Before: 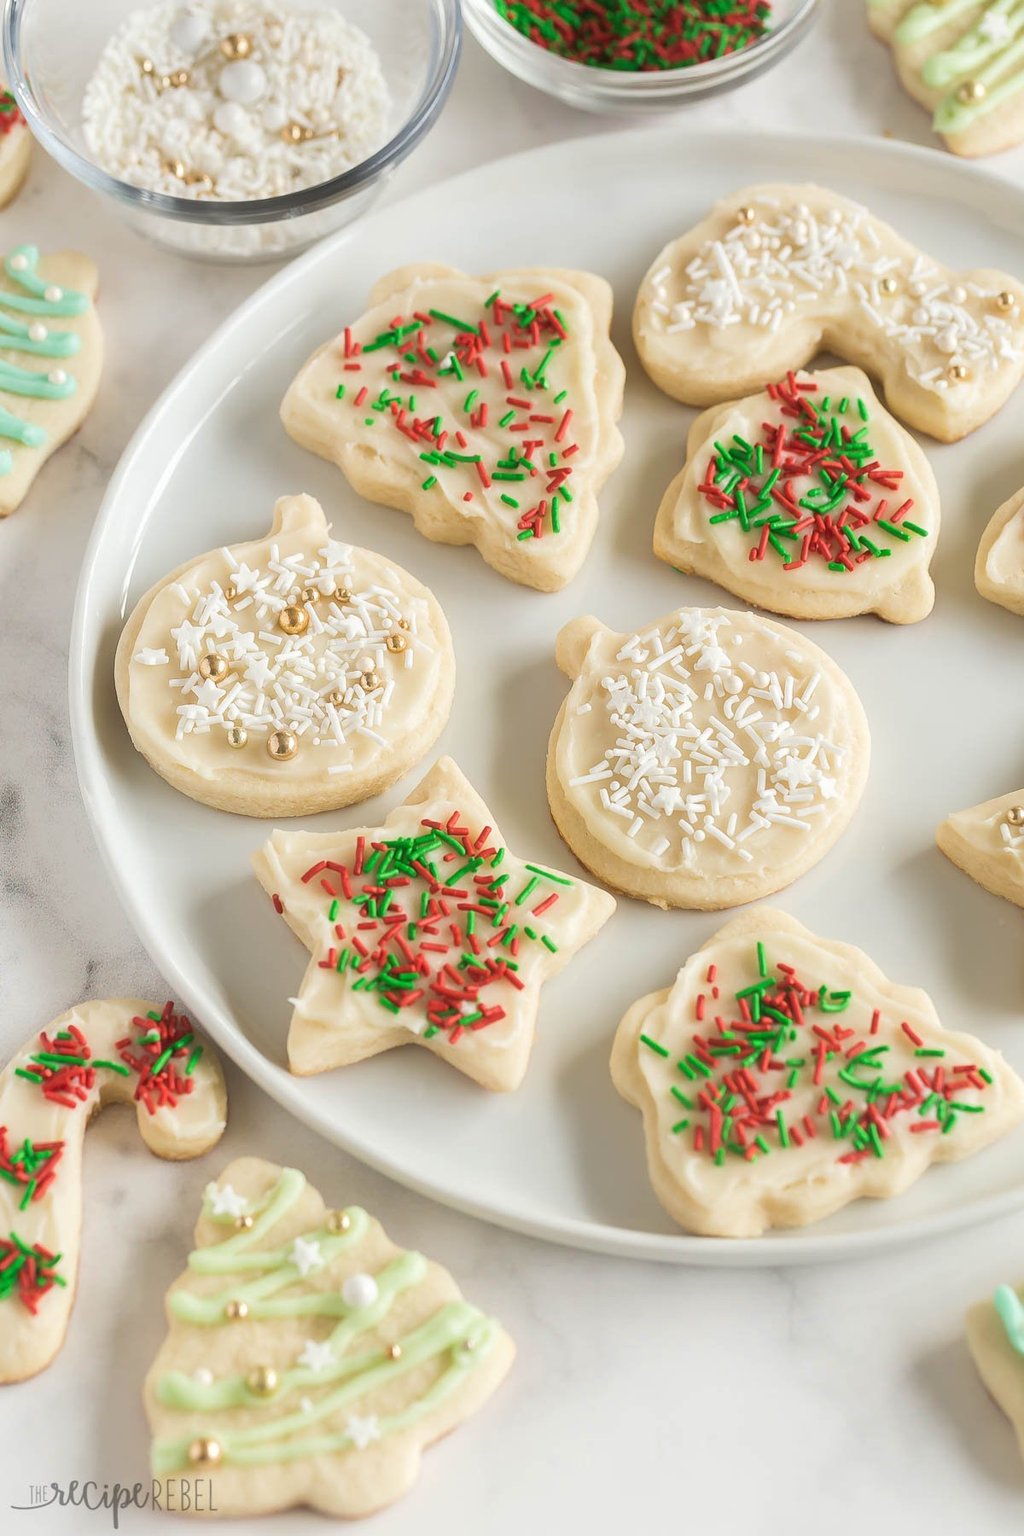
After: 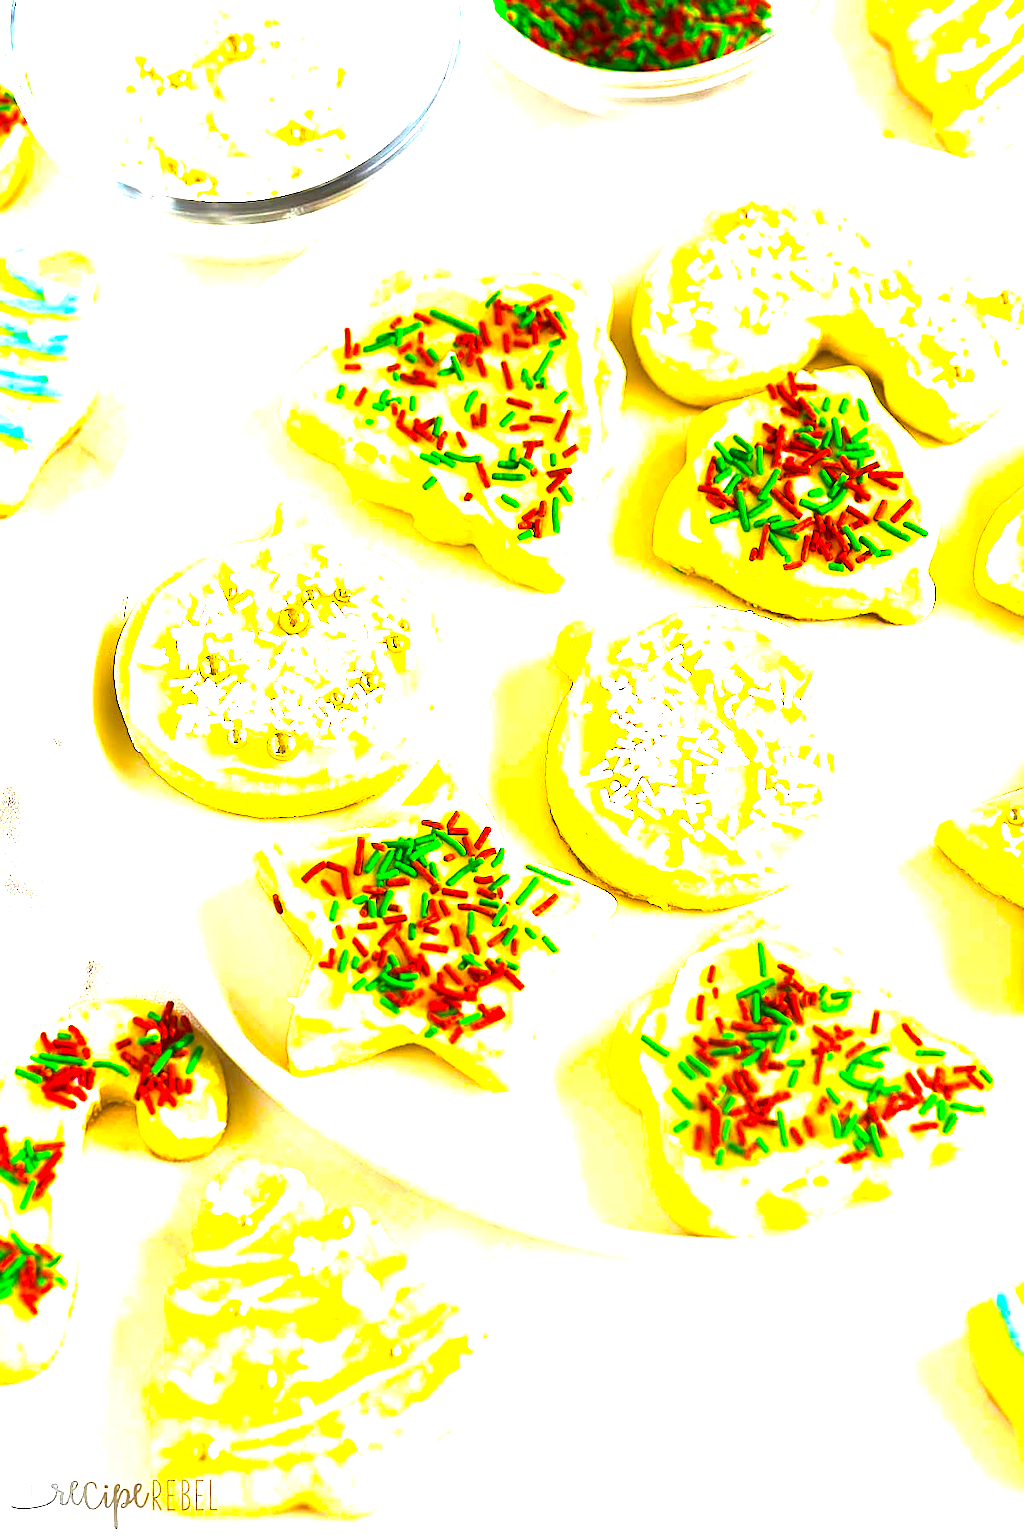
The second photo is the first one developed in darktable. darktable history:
sharpen: on, module defaults
color balance rgb: linear chroma grading › global chroma 20%, perceptual saturation grading › global saturation 65%, perceptual saturation grading › highlights 60%, perceptual saturation grading › mid-tones 50%, perceptual saturation grading › shadows 50%, perceptual brilliance grading › global brilliance 30%, perceptual brilliance grading › highlights 50%, perceptual brilliance grading › mid-tones 50%, perceptual brilliance grading › shadows -22%, global vibrance 20%
